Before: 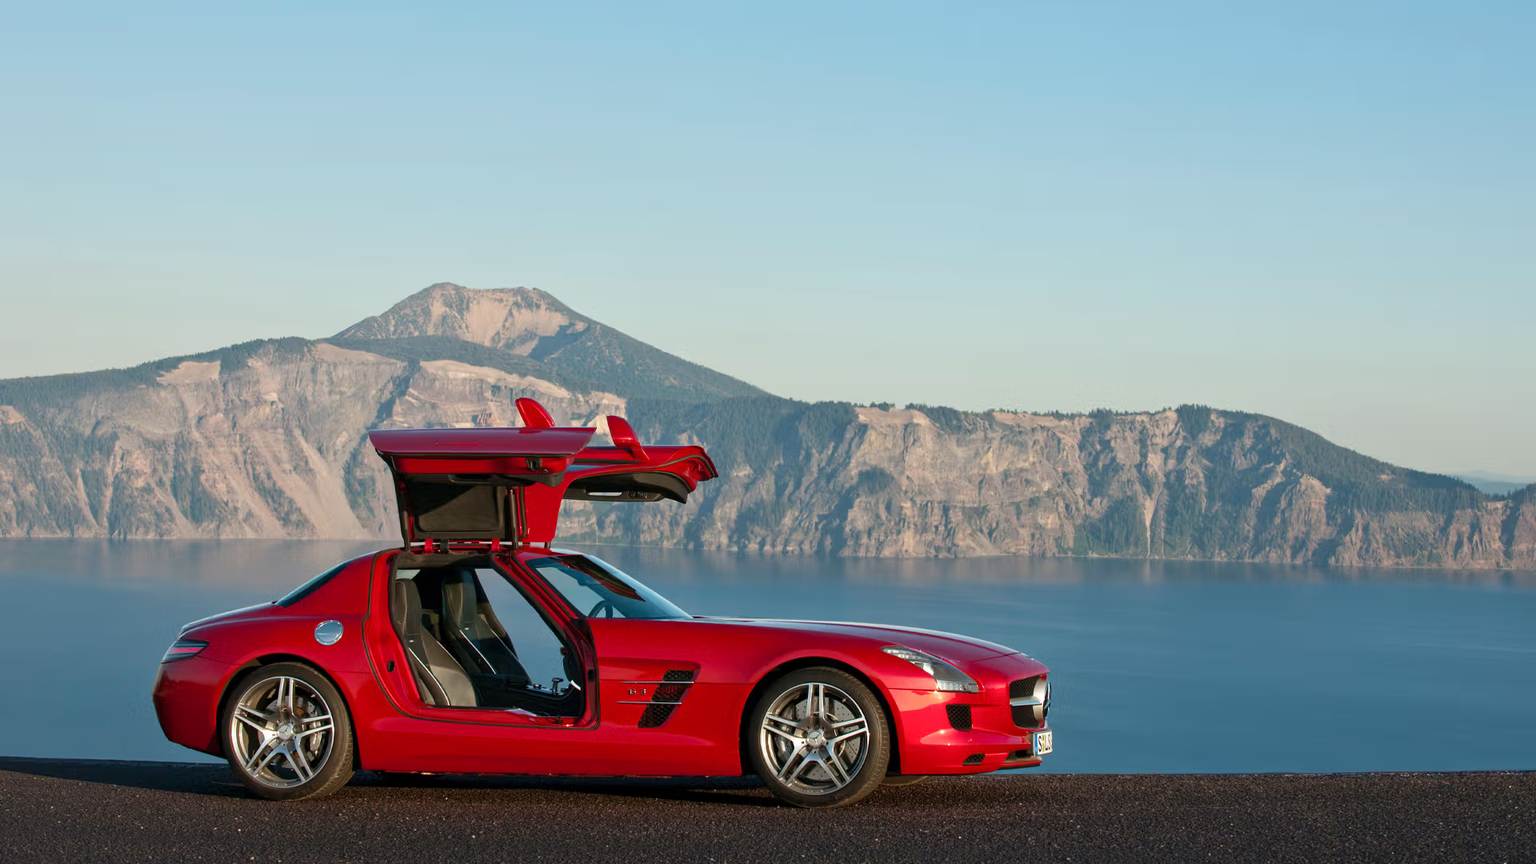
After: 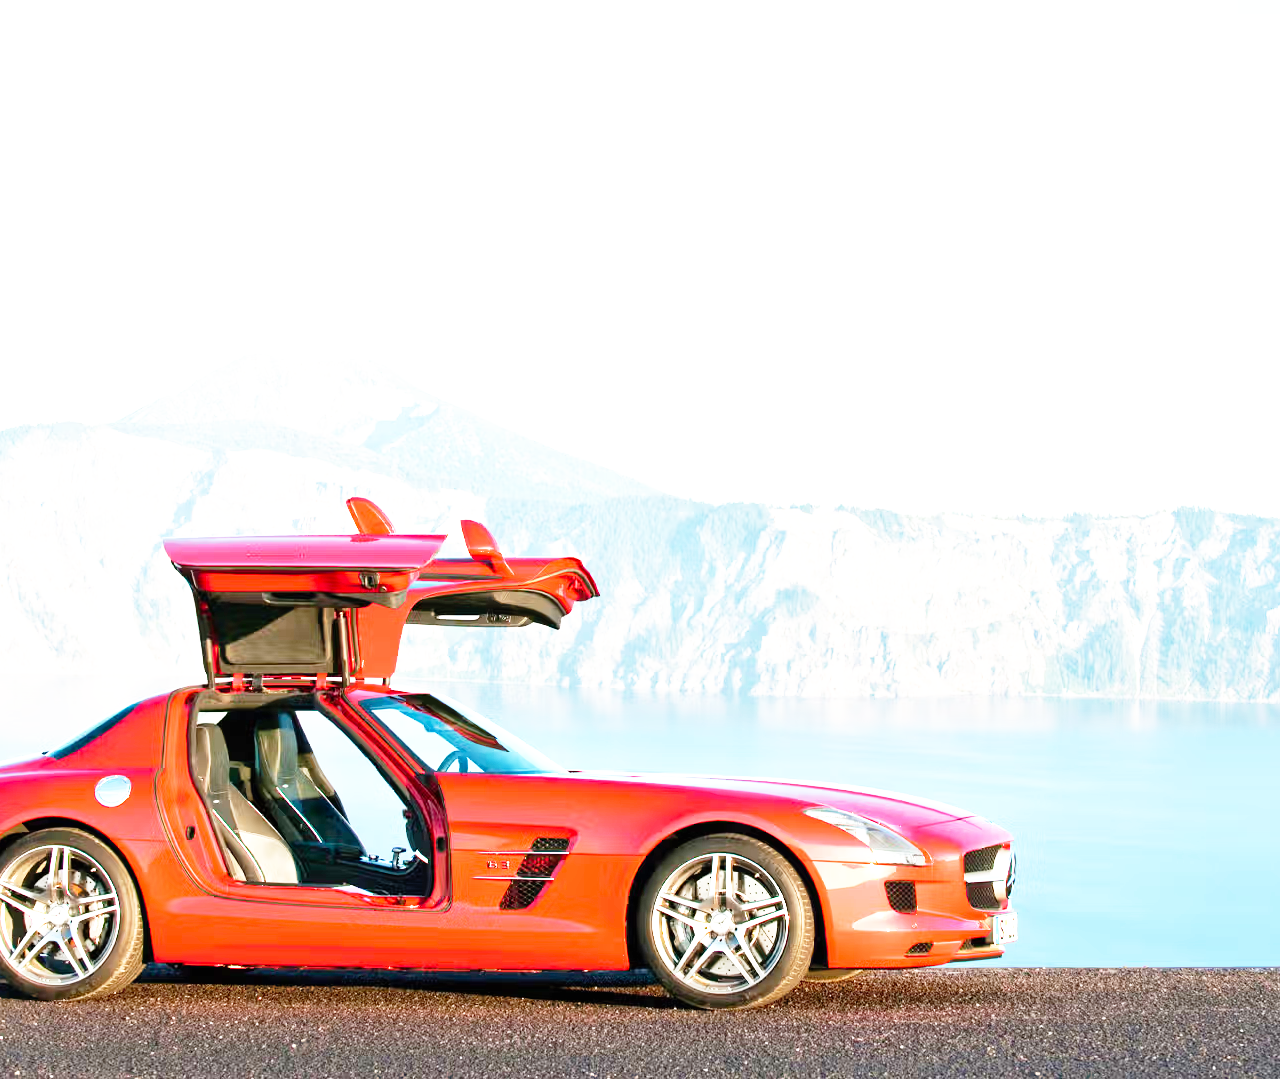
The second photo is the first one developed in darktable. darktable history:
crop and rotate: left 15.546%, right 17.787%
base curve: curves: ch0 [(0, 0) (0.012, 0.01) (0.073, 0.168) (0.31, 0.711) (0.645, 0.957) (1, 1)], preserve colors none
exposure: black level correction 0, exposure 1.675 EV, compensate exposure bias true, compensate highlight preservation false
